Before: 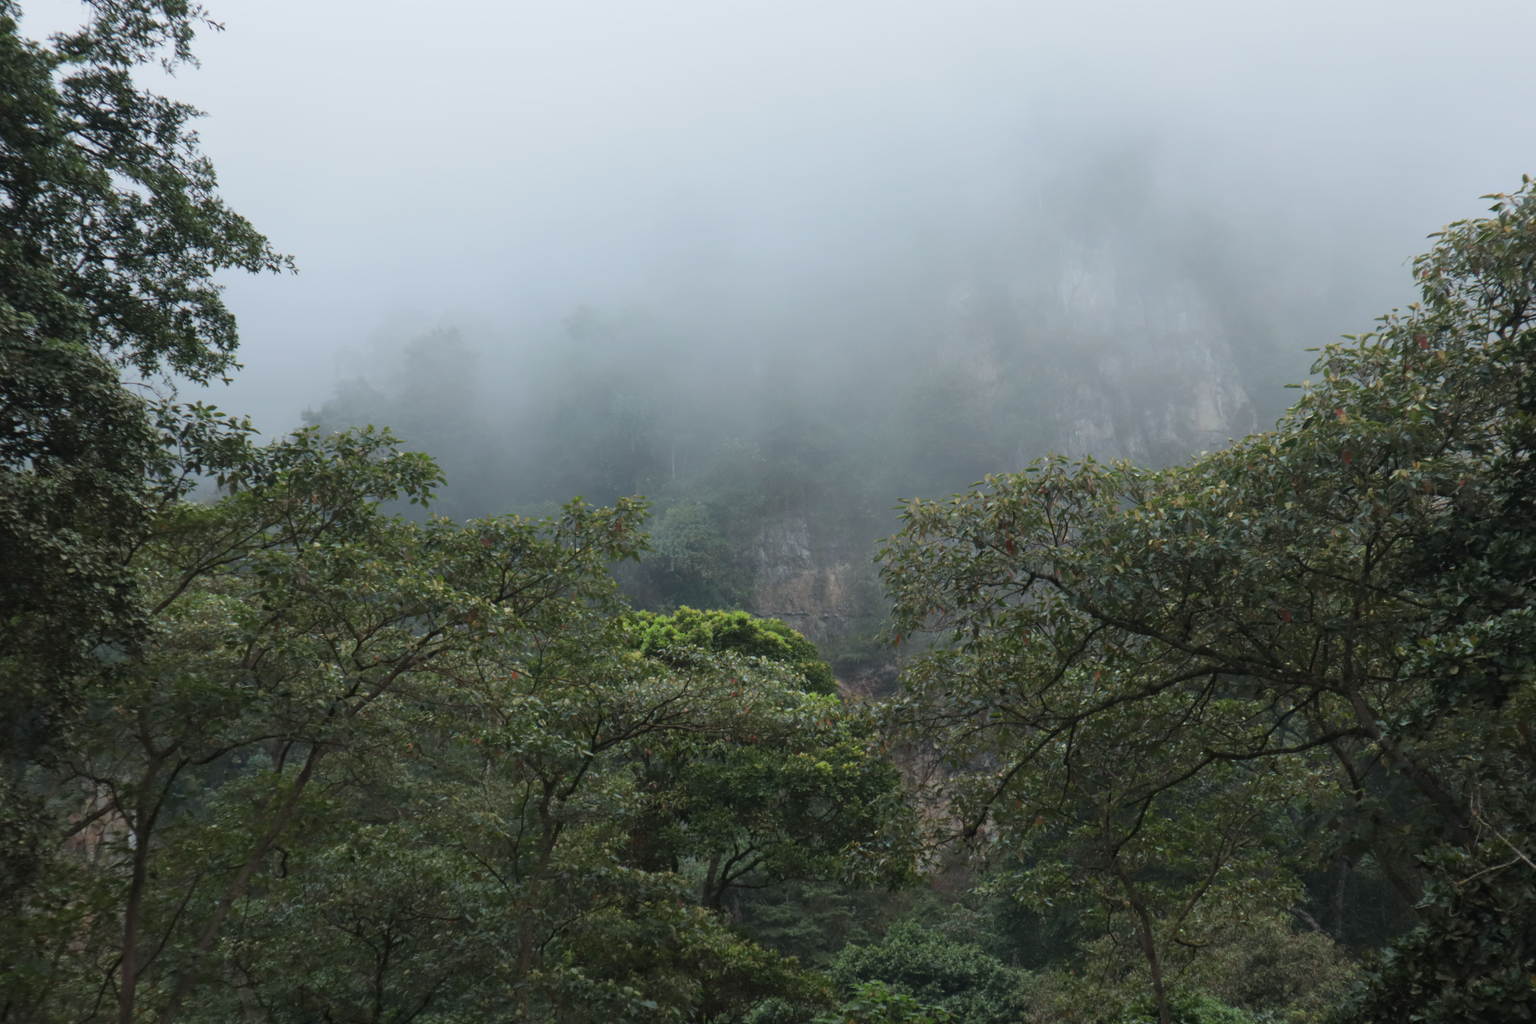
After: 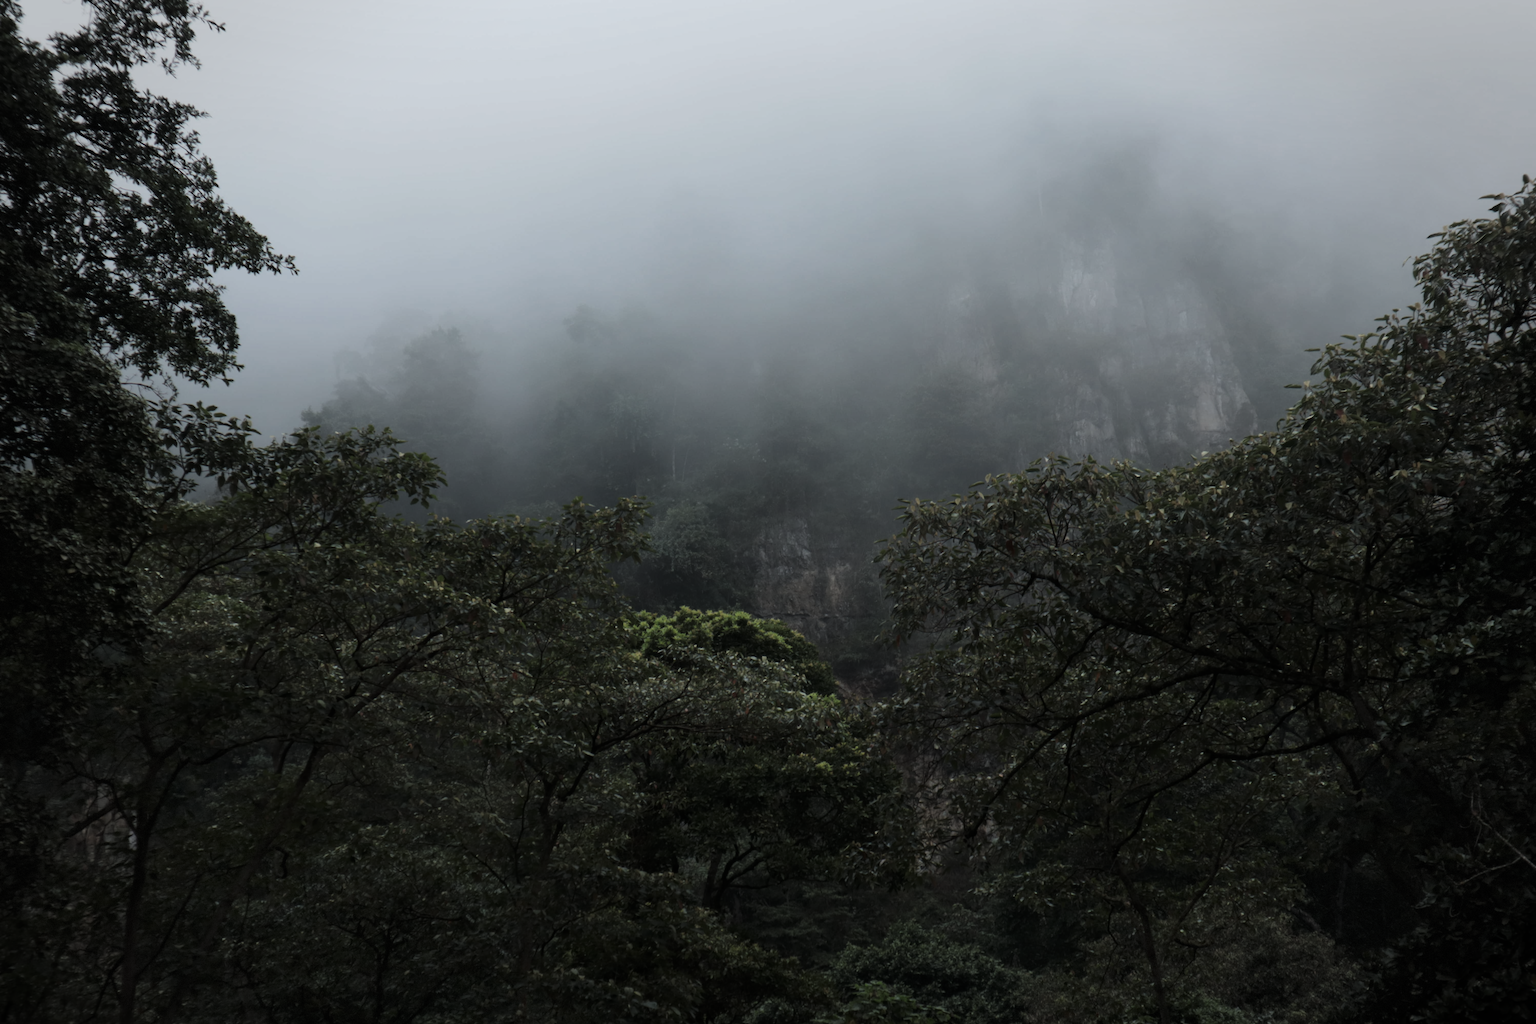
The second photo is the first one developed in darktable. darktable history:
levels: levels [0, 0.618, 1]
white balance: emerald 1
vignetting: fall-off start 91%, fall-off radius 39.39%, brightness -0.182, saturation -0.3, width/height ratio 1.219, shape 1.3, dithering 8-bit output, unbound false
contrast brightness saturation: contrast 0.11, saturation -0.17
